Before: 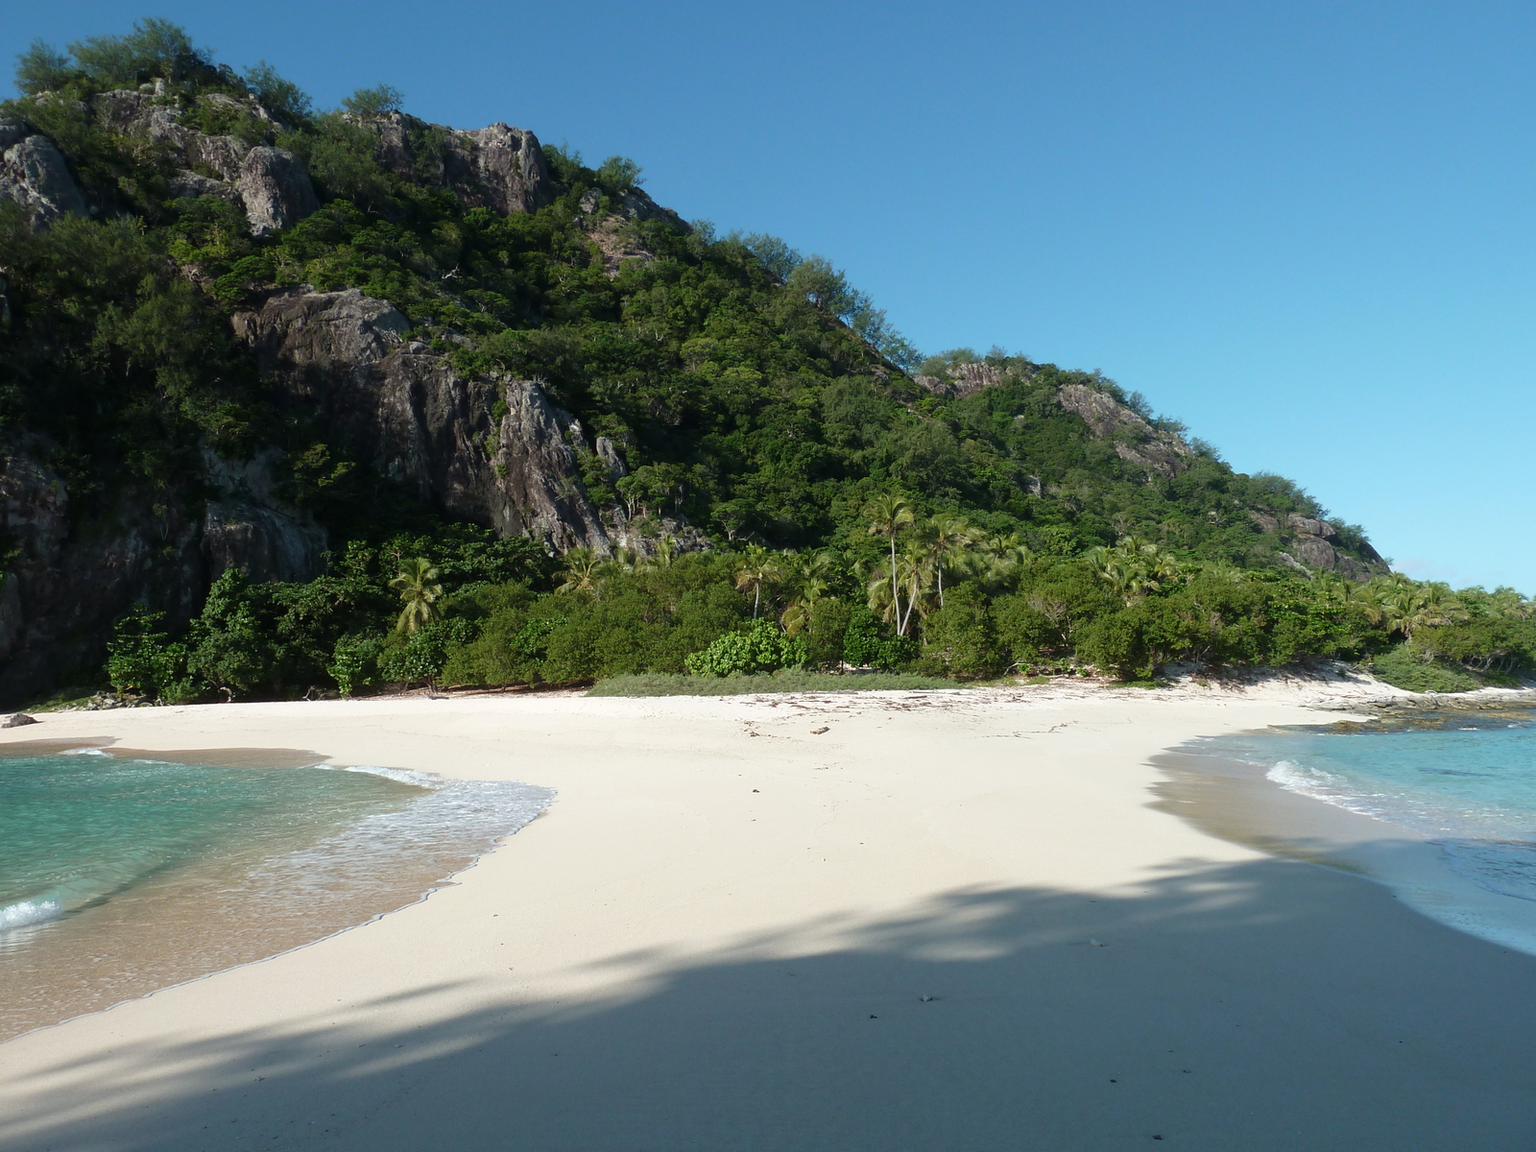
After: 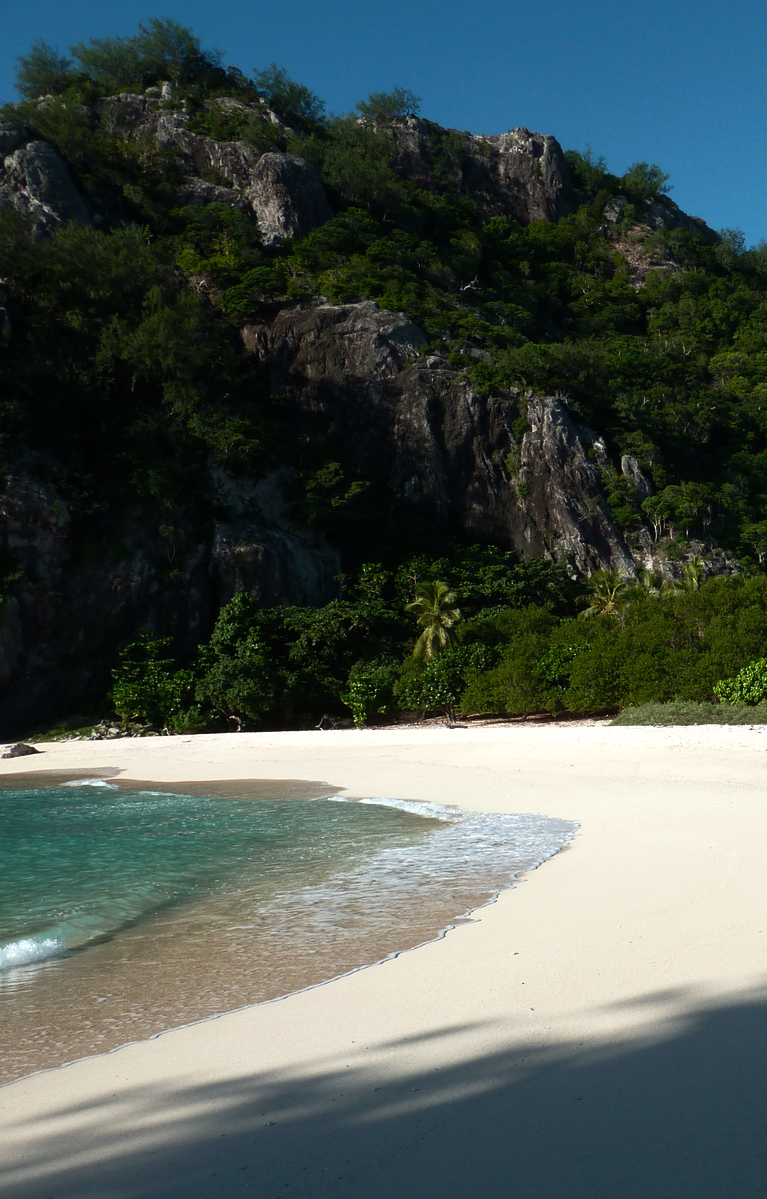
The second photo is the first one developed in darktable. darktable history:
color balance rgb: perceptual saturation grading › global saturation 25.93%, perceptual brilliance grading › highlights 4.102%, perceptual brilliance grading › mid-tones -19.122%, perceptual brilliance grading › shadows -42.019%
crop and rotate: left 0.012%, top 0%, right 52.026%
